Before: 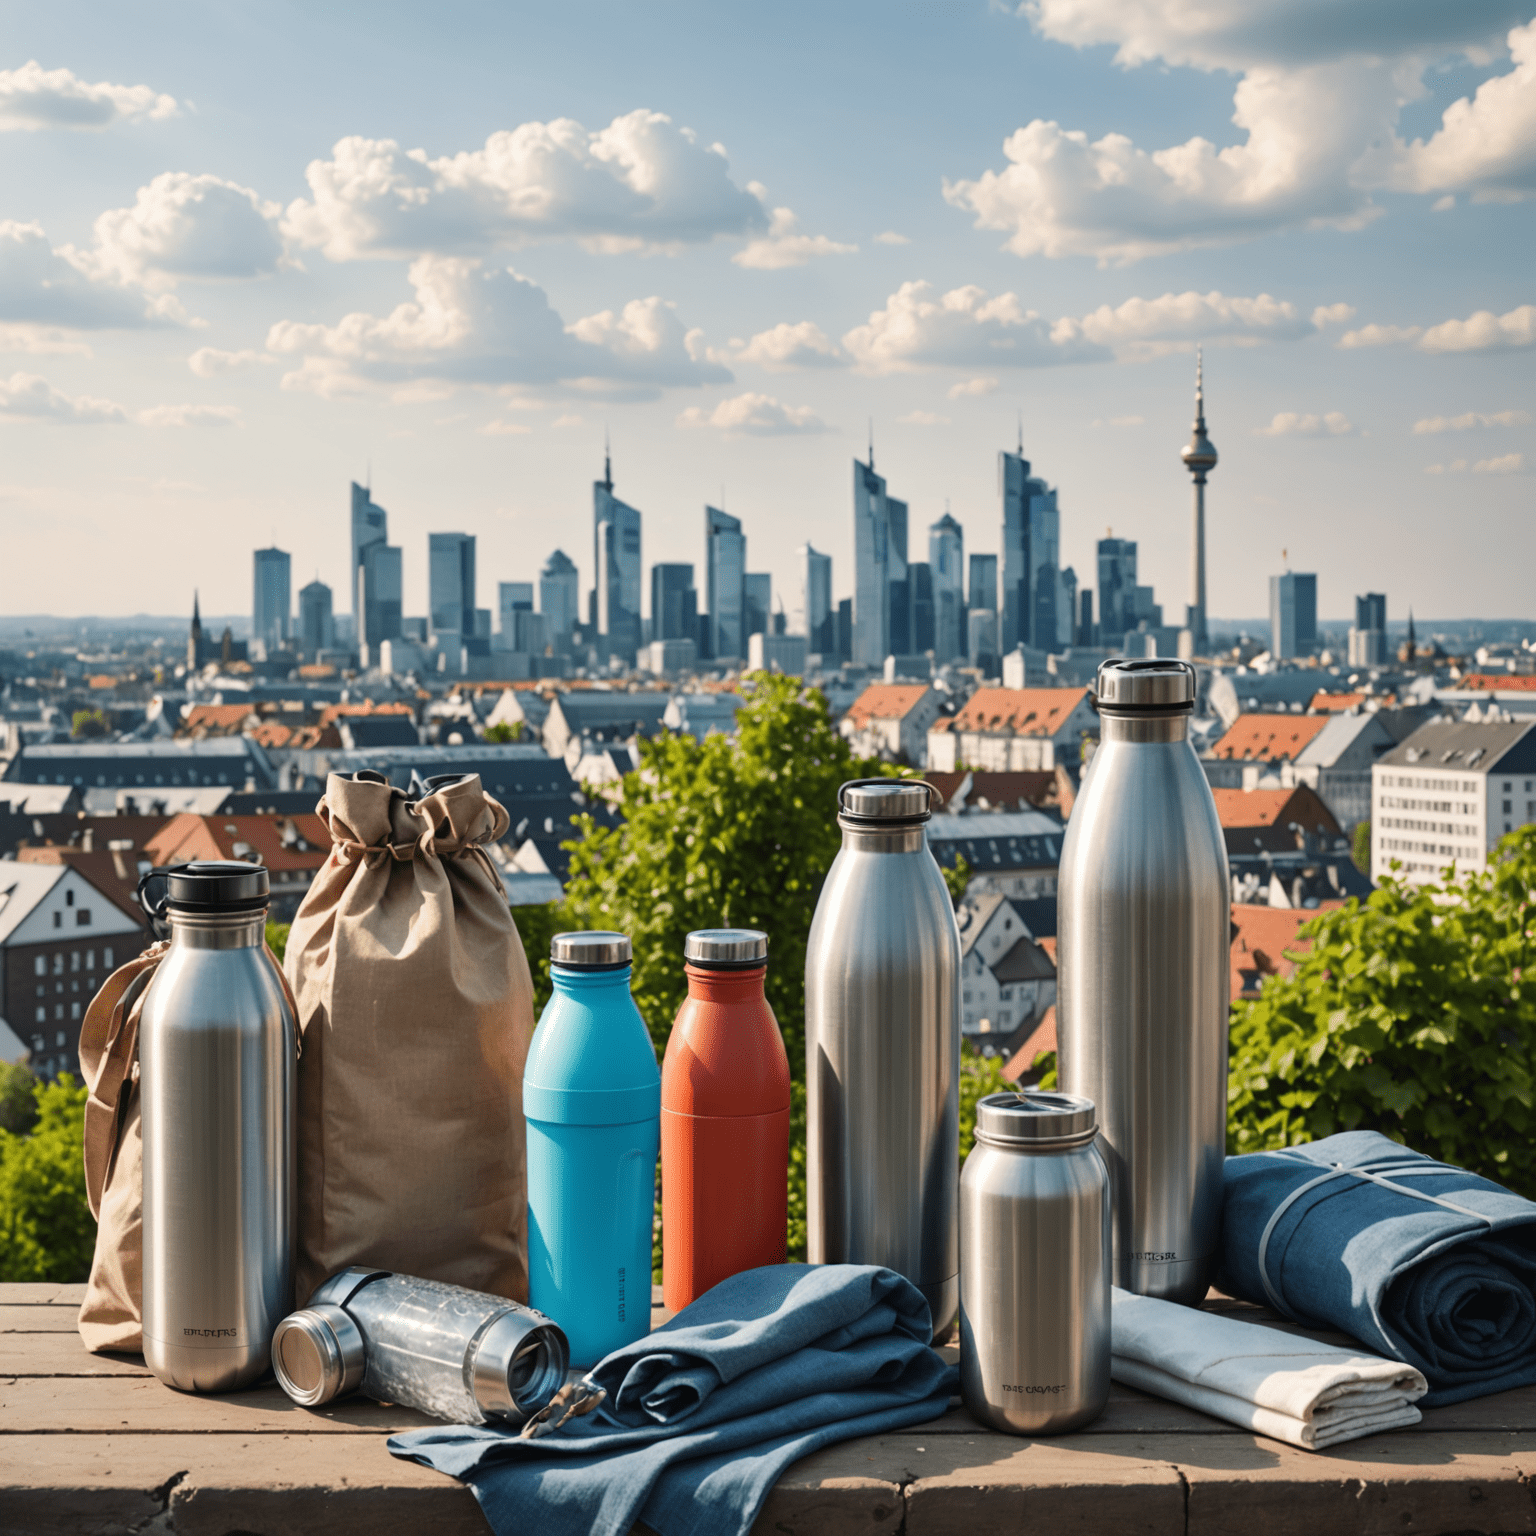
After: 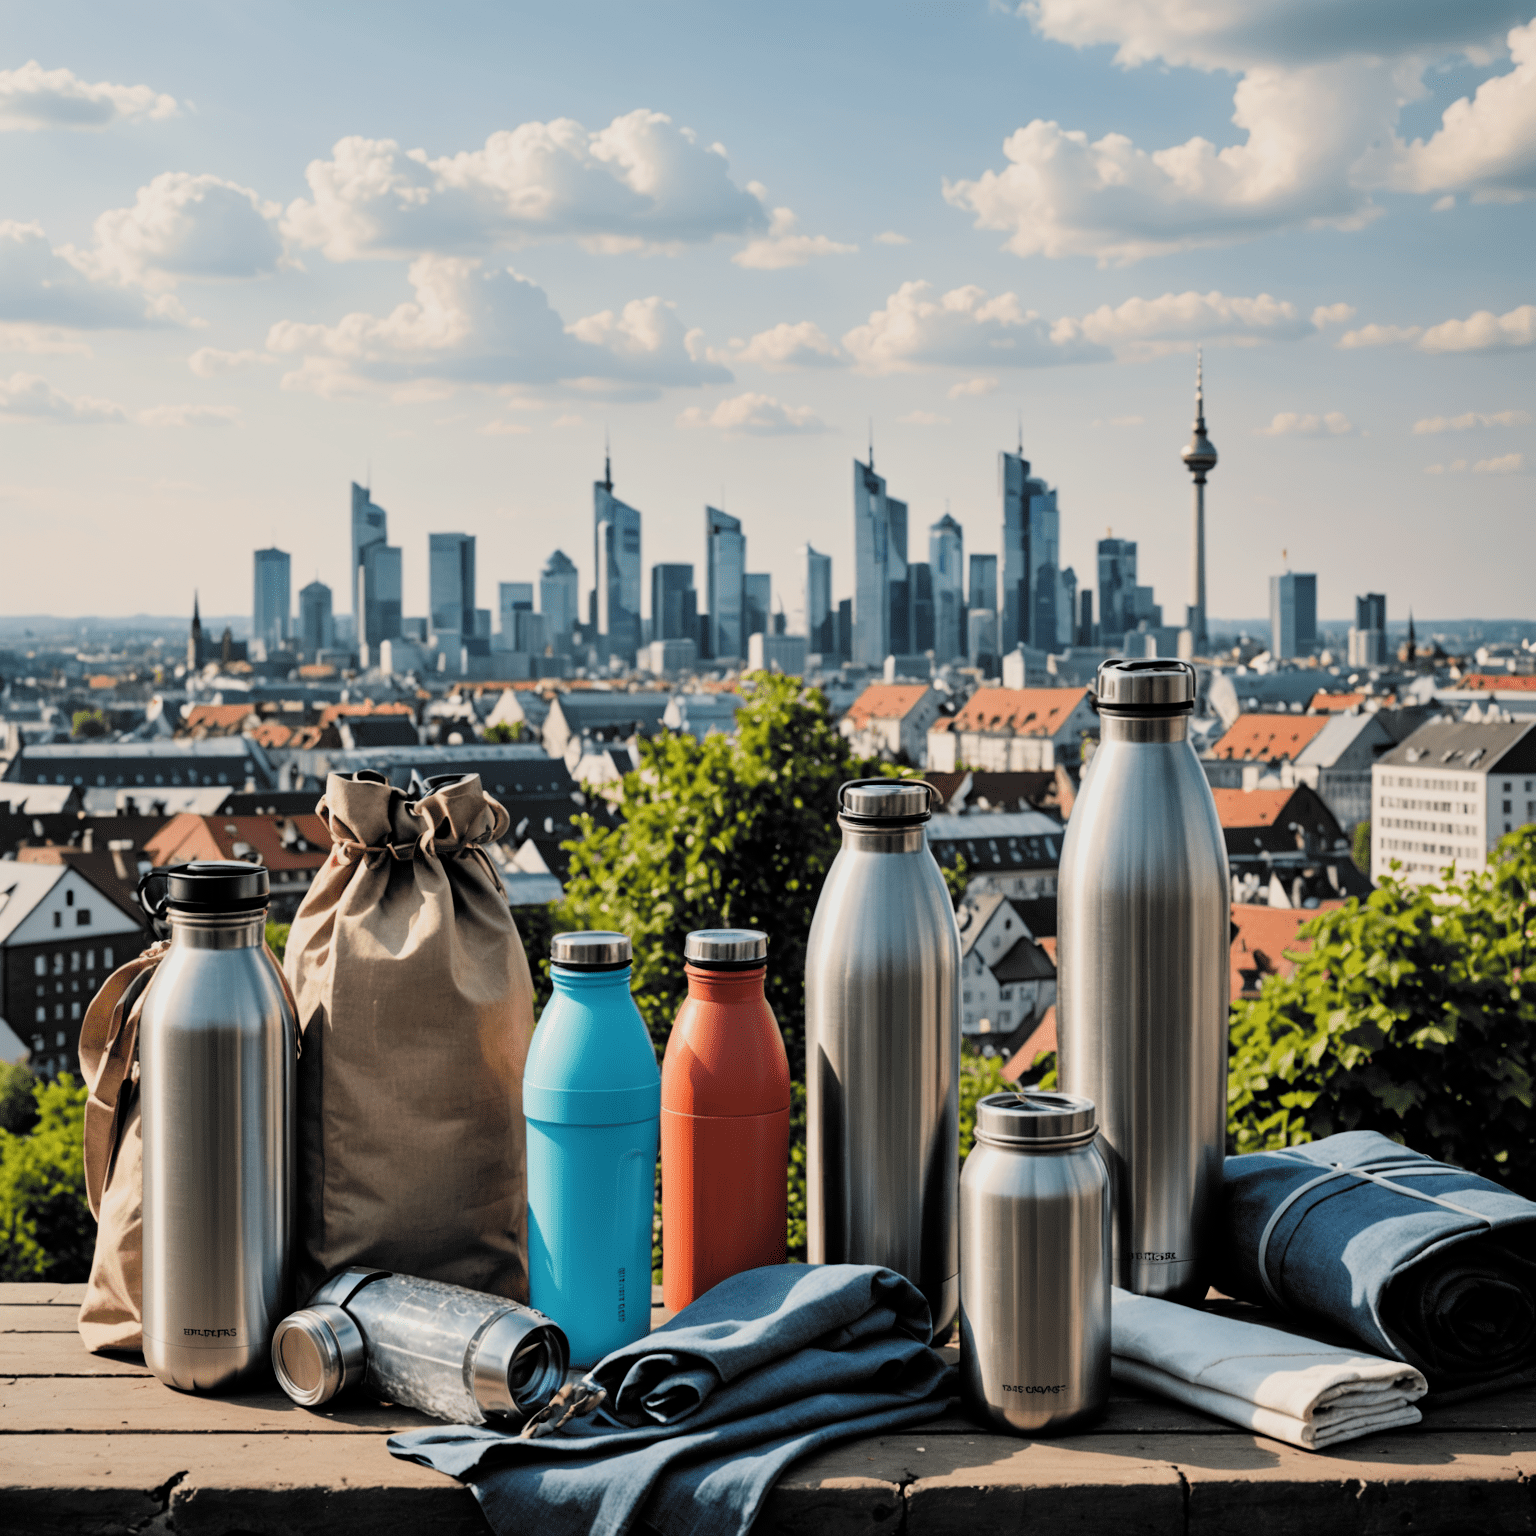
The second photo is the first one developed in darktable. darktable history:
filmic rgb: black relative exposure -5.13 EV, white relative exposure 3.5 EV, hardness 3.16, contrast 1.188, highlights saturation mix -49.1%, color science v6 (2022)
